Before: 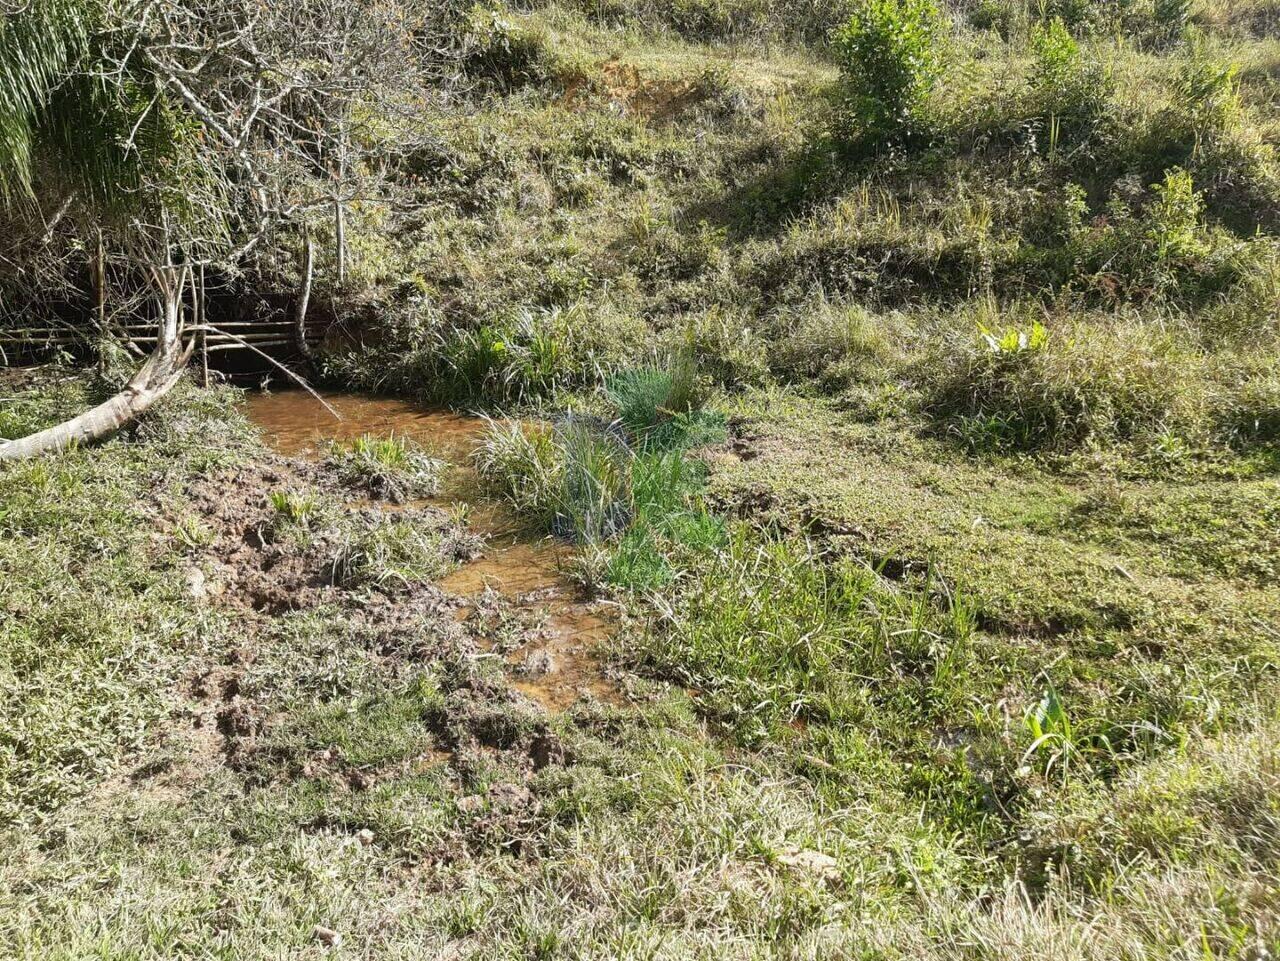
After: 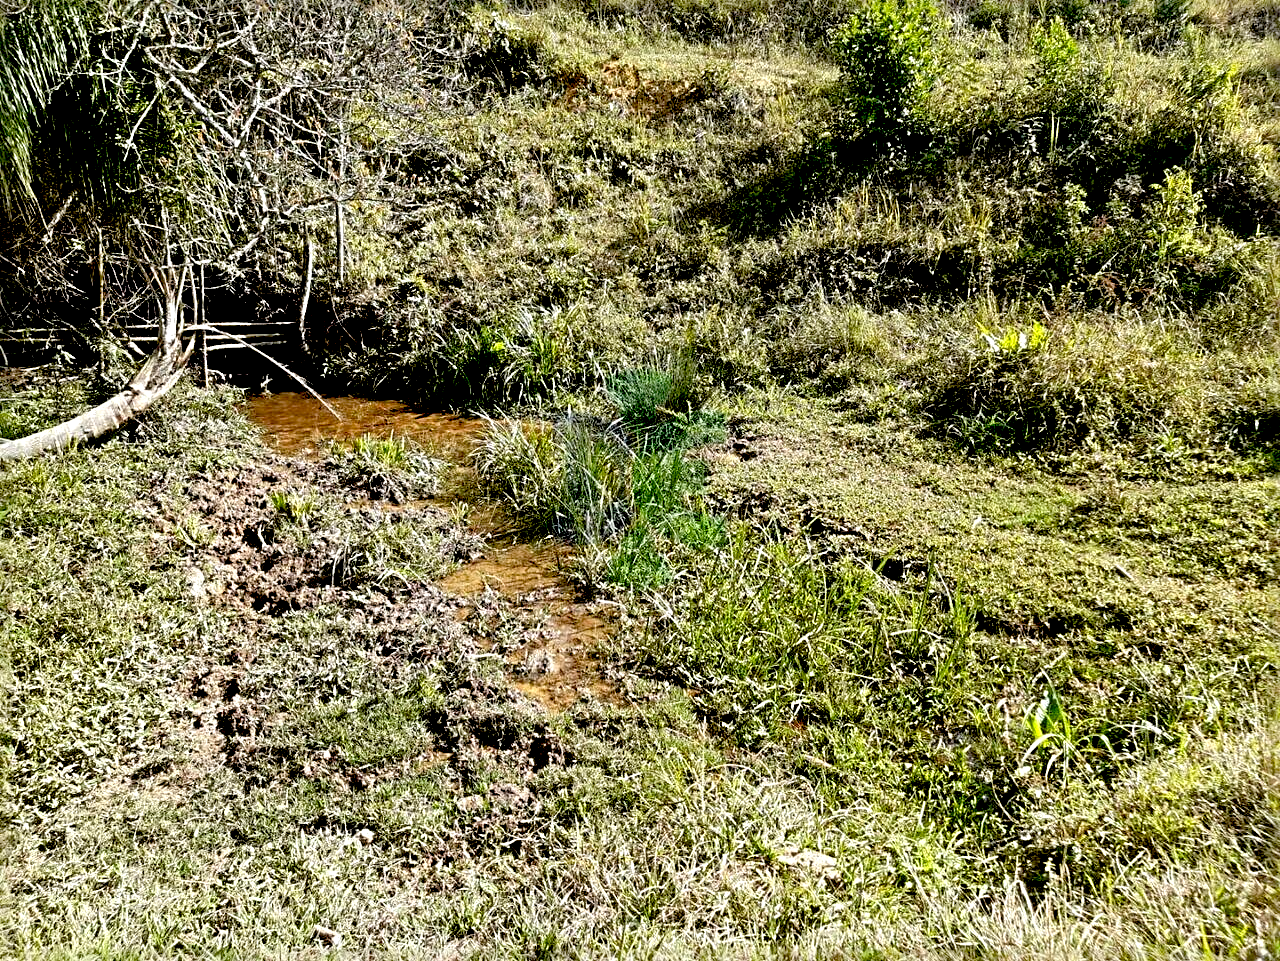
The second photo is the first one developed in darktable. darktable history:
levels: levels [0, 0.476, 0.951]
sharpen: radius 4.923
exposure: black level correction 0.047, exposure 0.012 EV, compensate highlight preservation false
